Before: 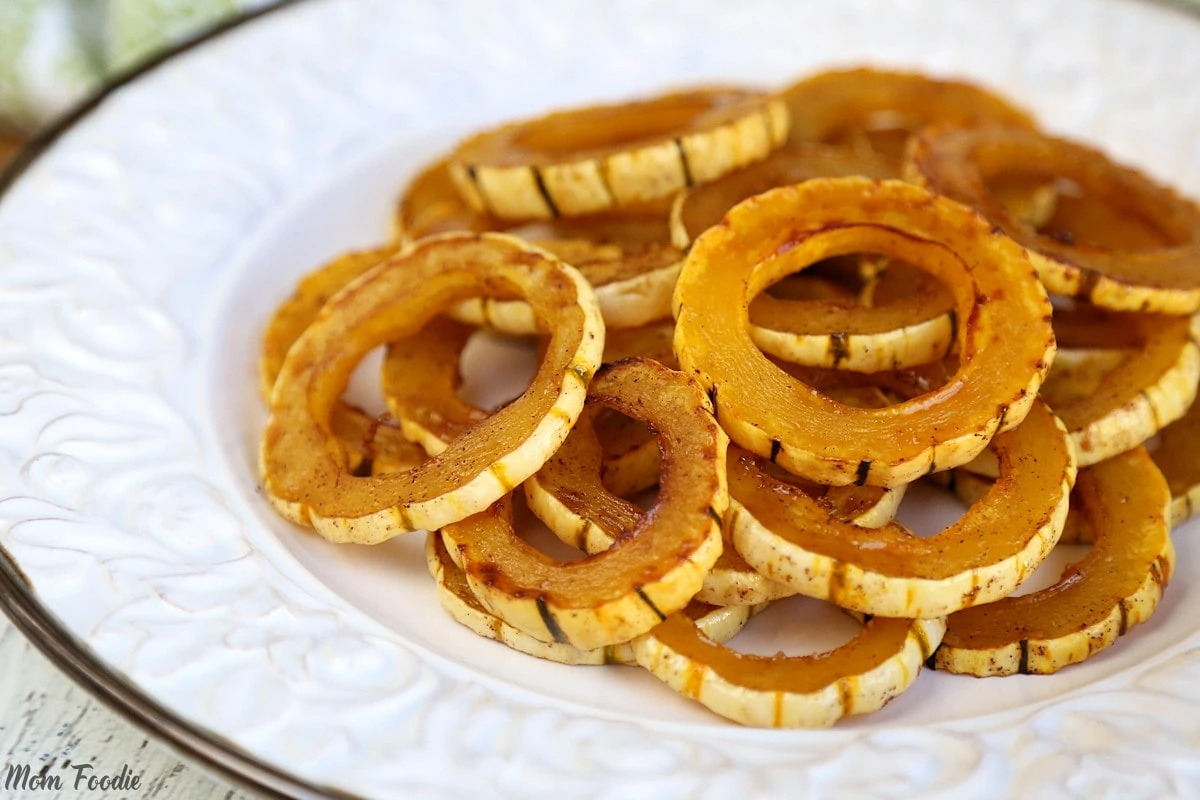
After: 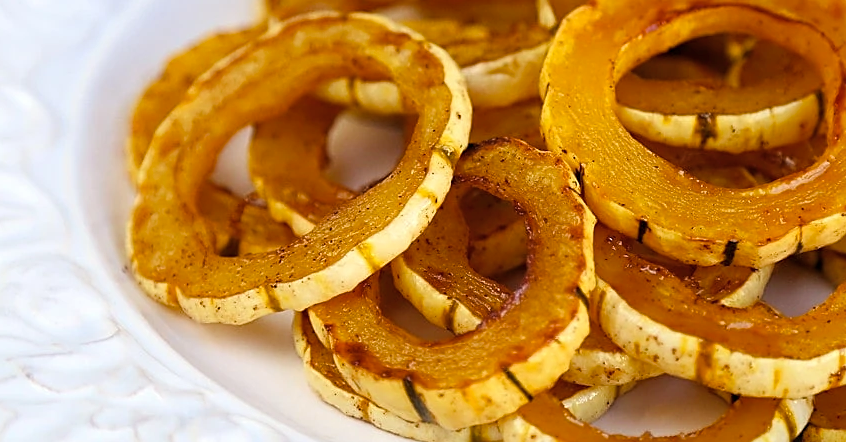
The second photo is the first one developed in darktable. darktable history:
tone equalizer: on, module defaults
crop: left 11.123%, top 27.61%, right 18.3%, bottom 17.034%
sharpen: on, module defaults
color balance rgb: shadows fall-off 101%, linear chroma grading › mid-tones 7.63%, perceptual saturation grading › mid-tones 11.68%, mask middle-gray fulcrum 22.45%, global vibrance 10.11%, saturation formula JzAzBz (2021)
